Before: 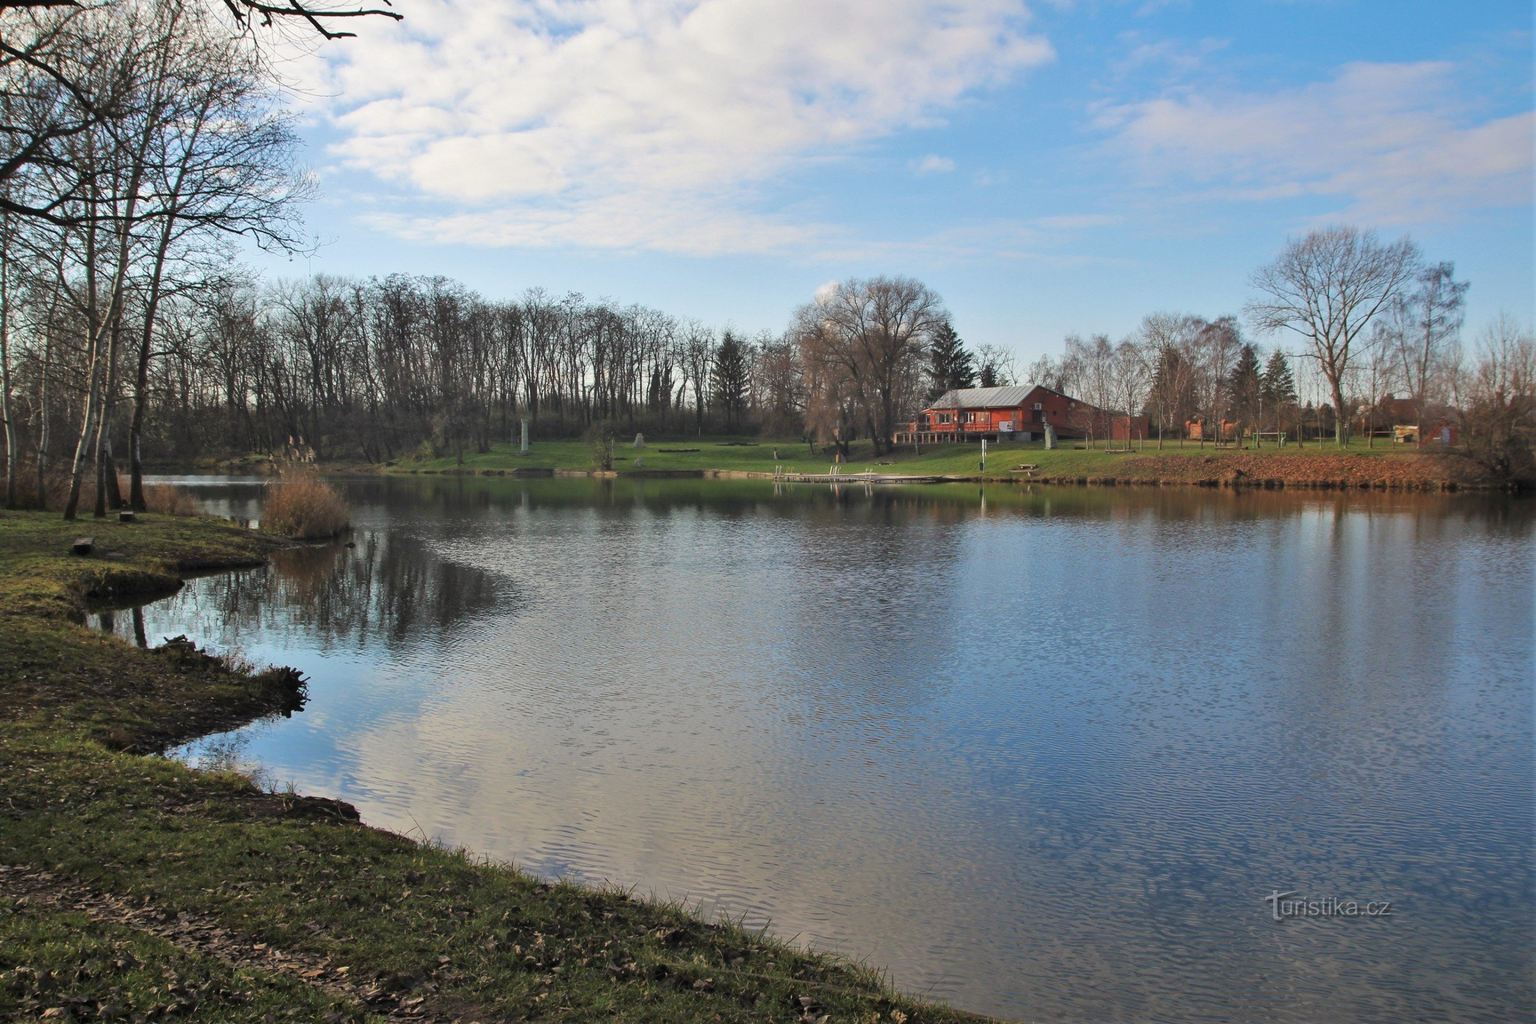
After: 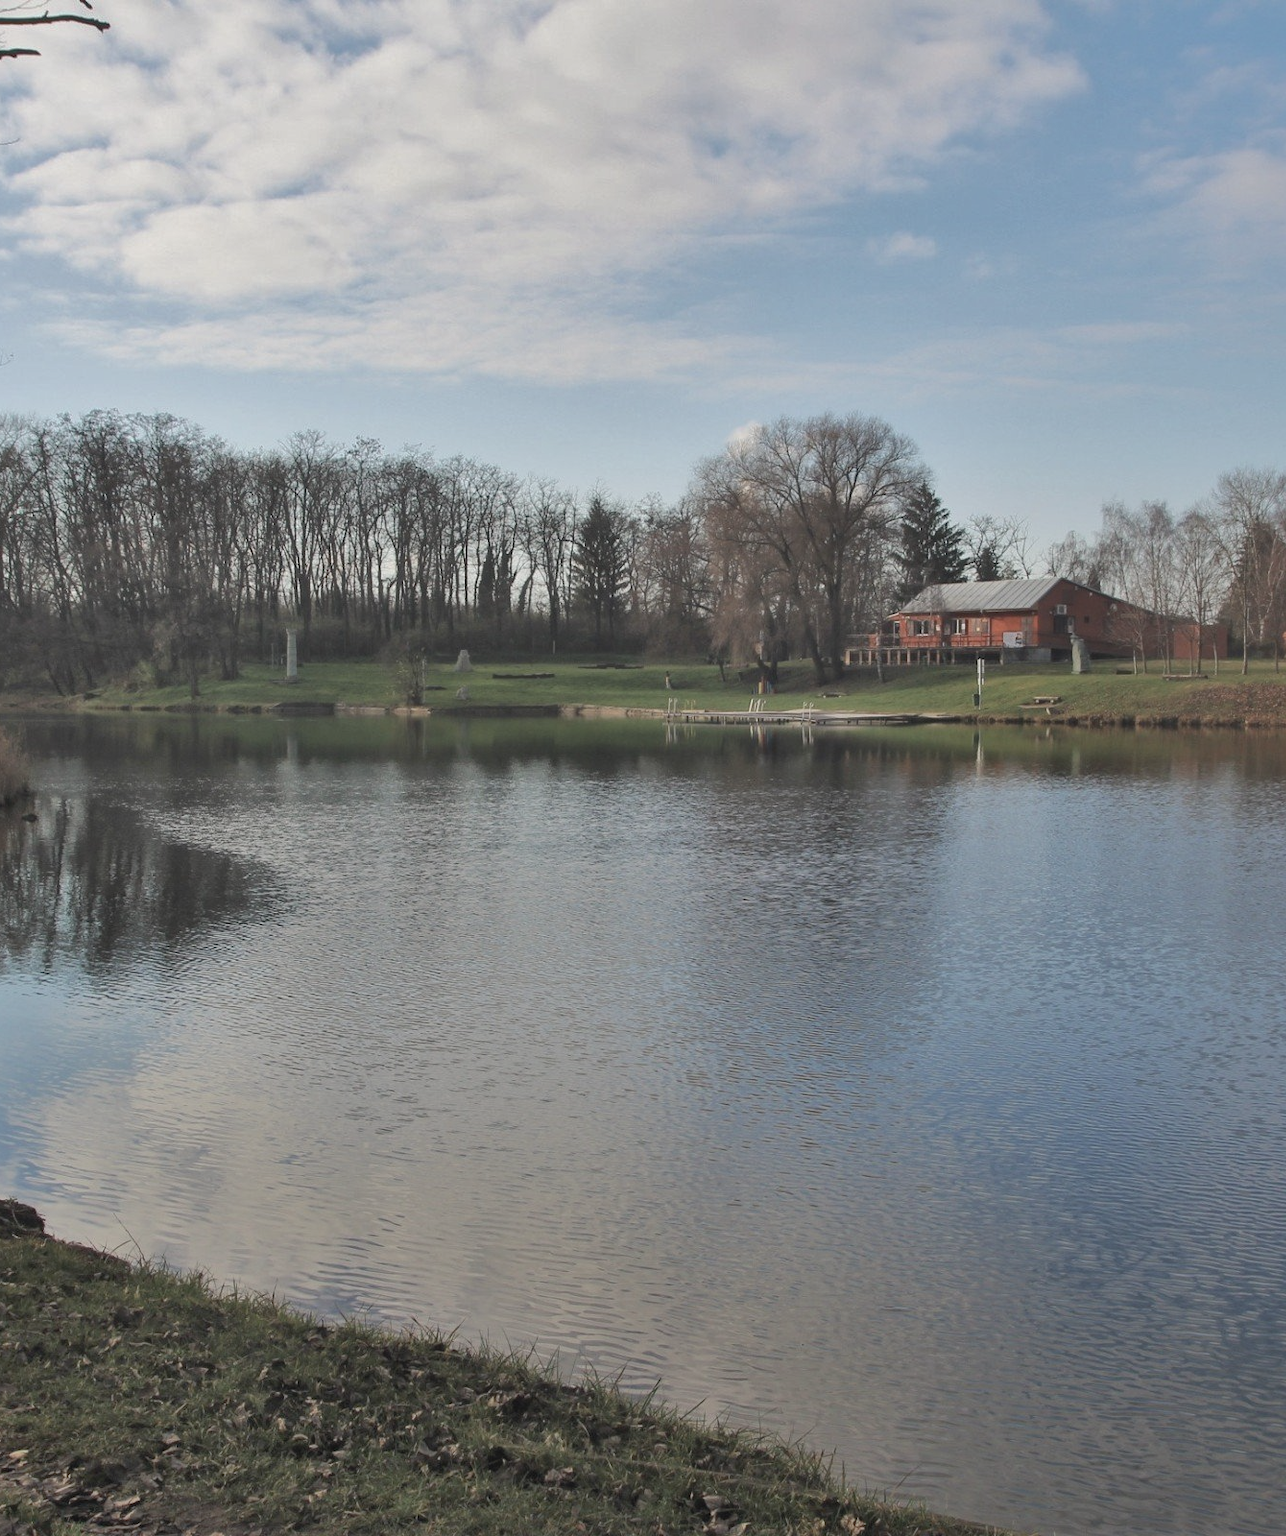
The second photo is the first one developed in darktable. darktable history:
shadows and highlights: on, module defaults
crop: left 21.526%, right 22.627%
contrast brightness saturation: contrast -0.06, saturation -0.406
